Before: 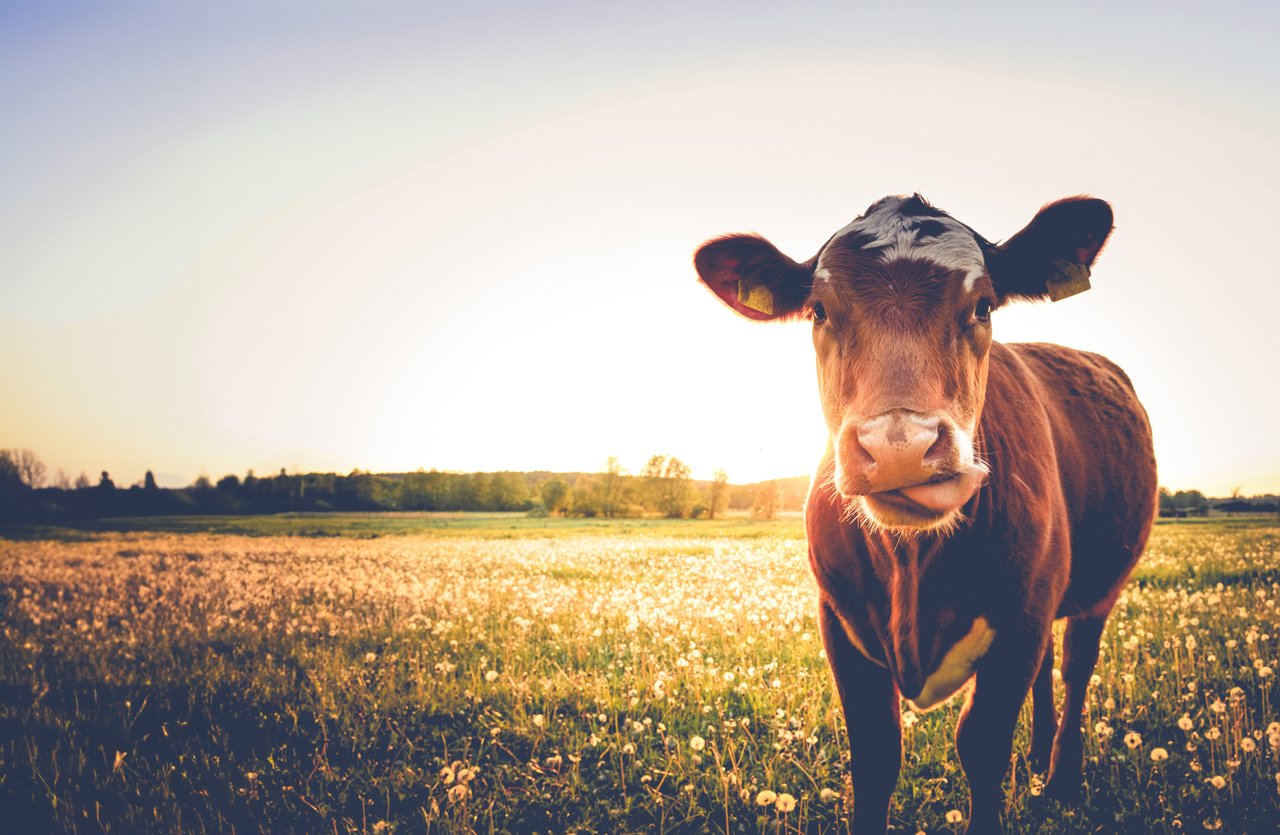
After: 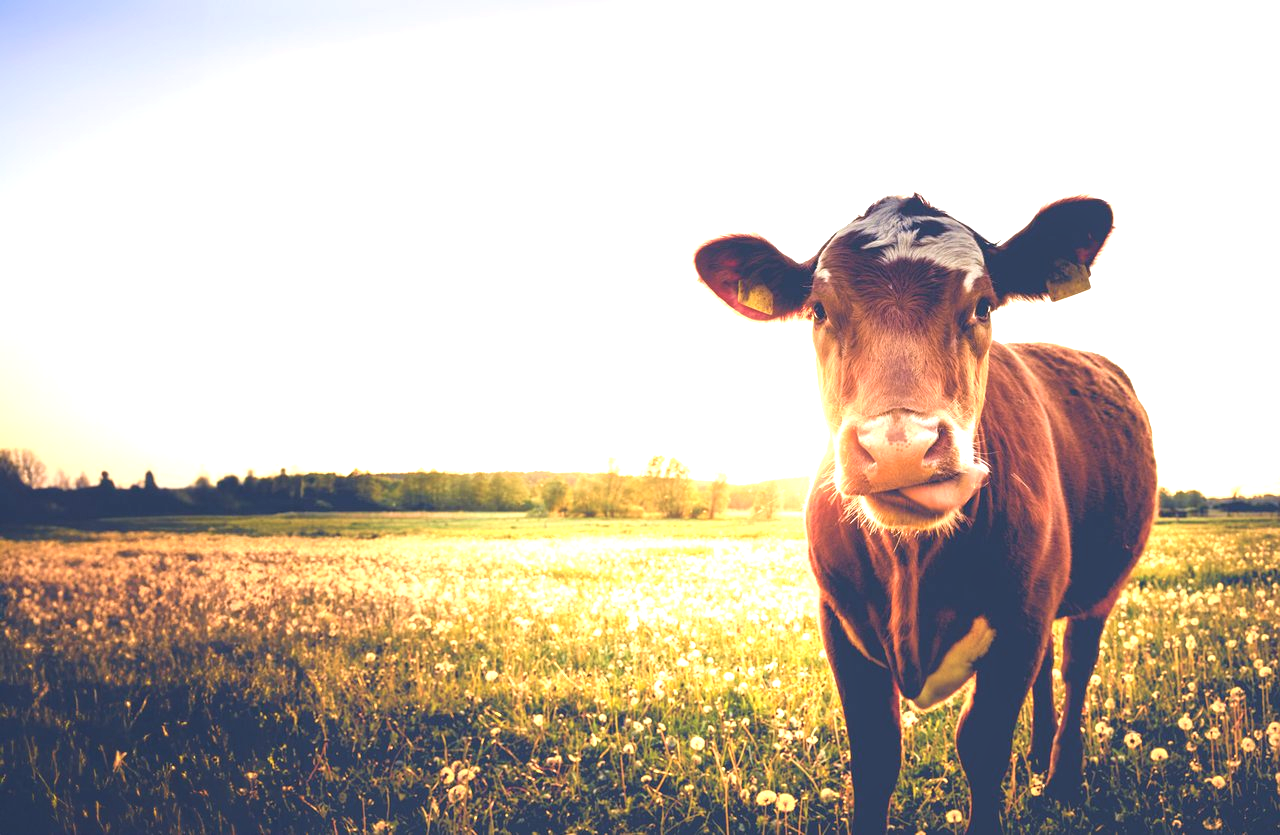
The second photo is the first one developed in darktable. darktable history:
velvia: on, module defaults
tone equalizer: -8 EV -0.75 EV, -7 EV -0.718 EV, -6 EV -0.567 EV, -5 EV -0.402 EV, -3 EV 0.384 EV, -2 EV 0.6 EV, -1 EV 0.69 EV, +0 EV 0.743 EV
